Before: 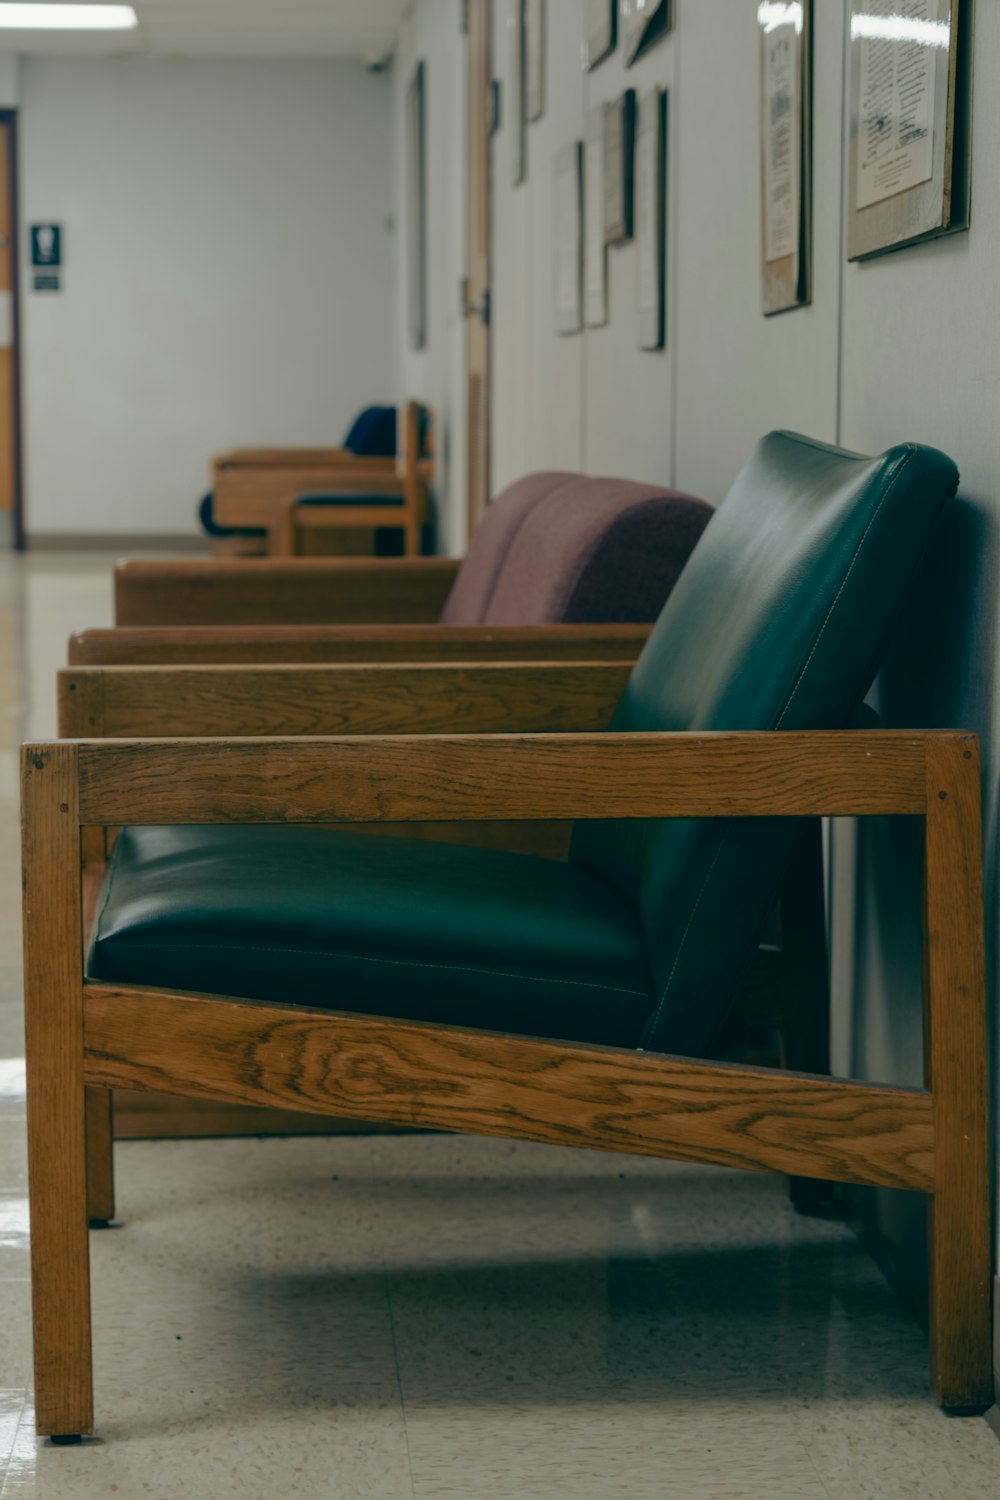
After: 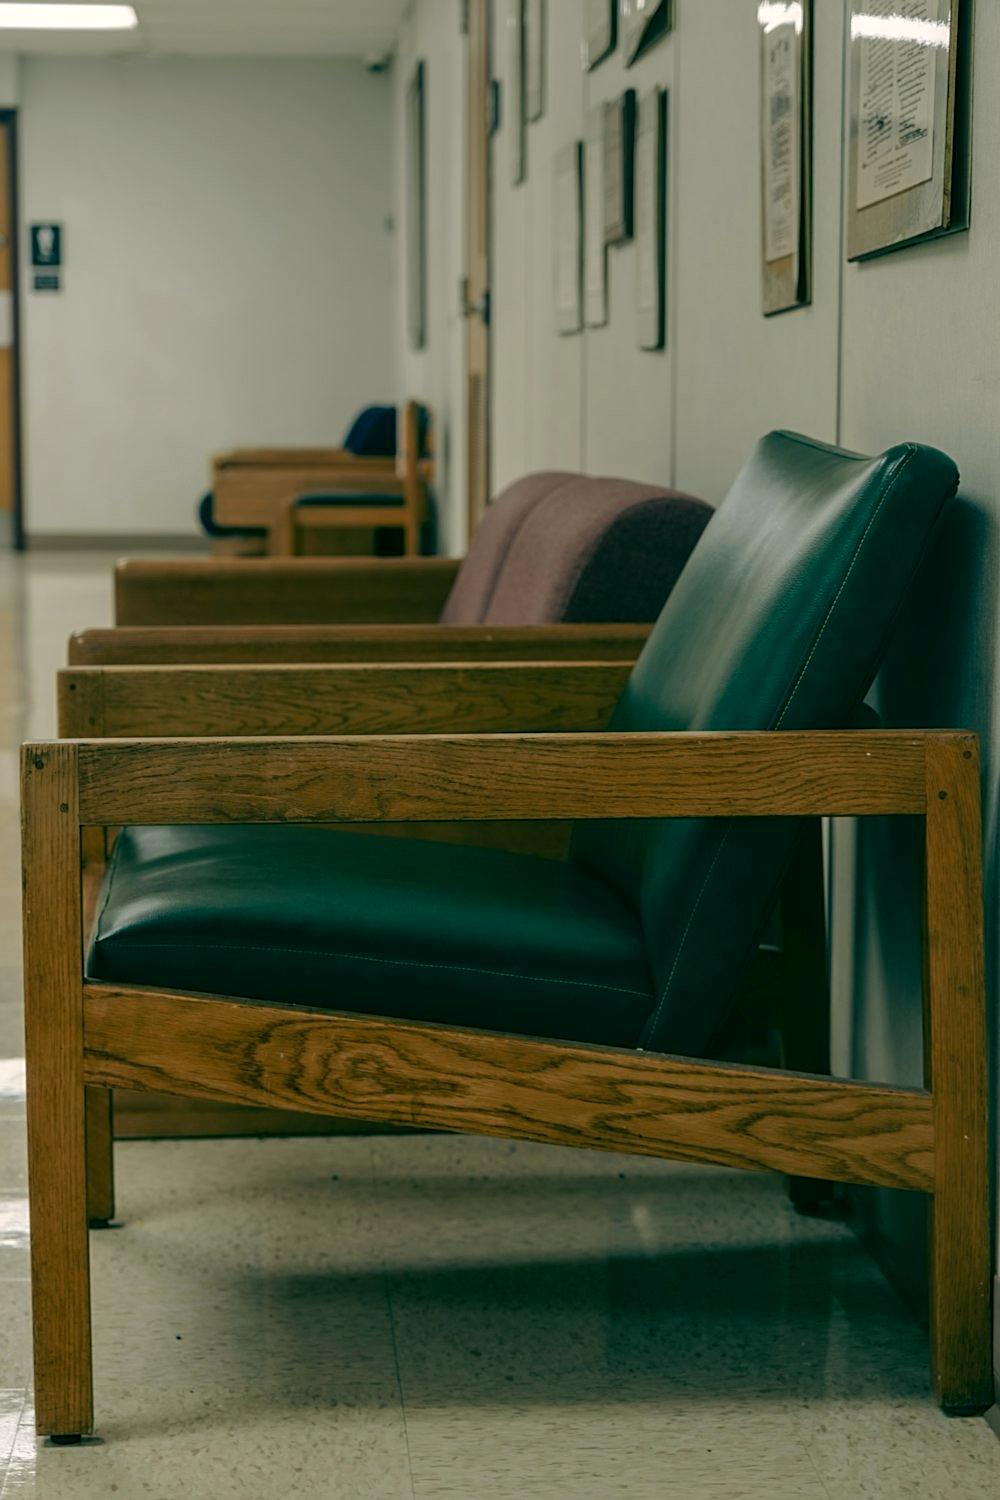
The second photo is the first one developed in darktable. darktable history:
sharpen: on, module defaults
color correction: highlights a* 4.04, highlights b* 4.96, shadows a* -8.11, shadows b* 5.07
local contrast: on, module defaults
